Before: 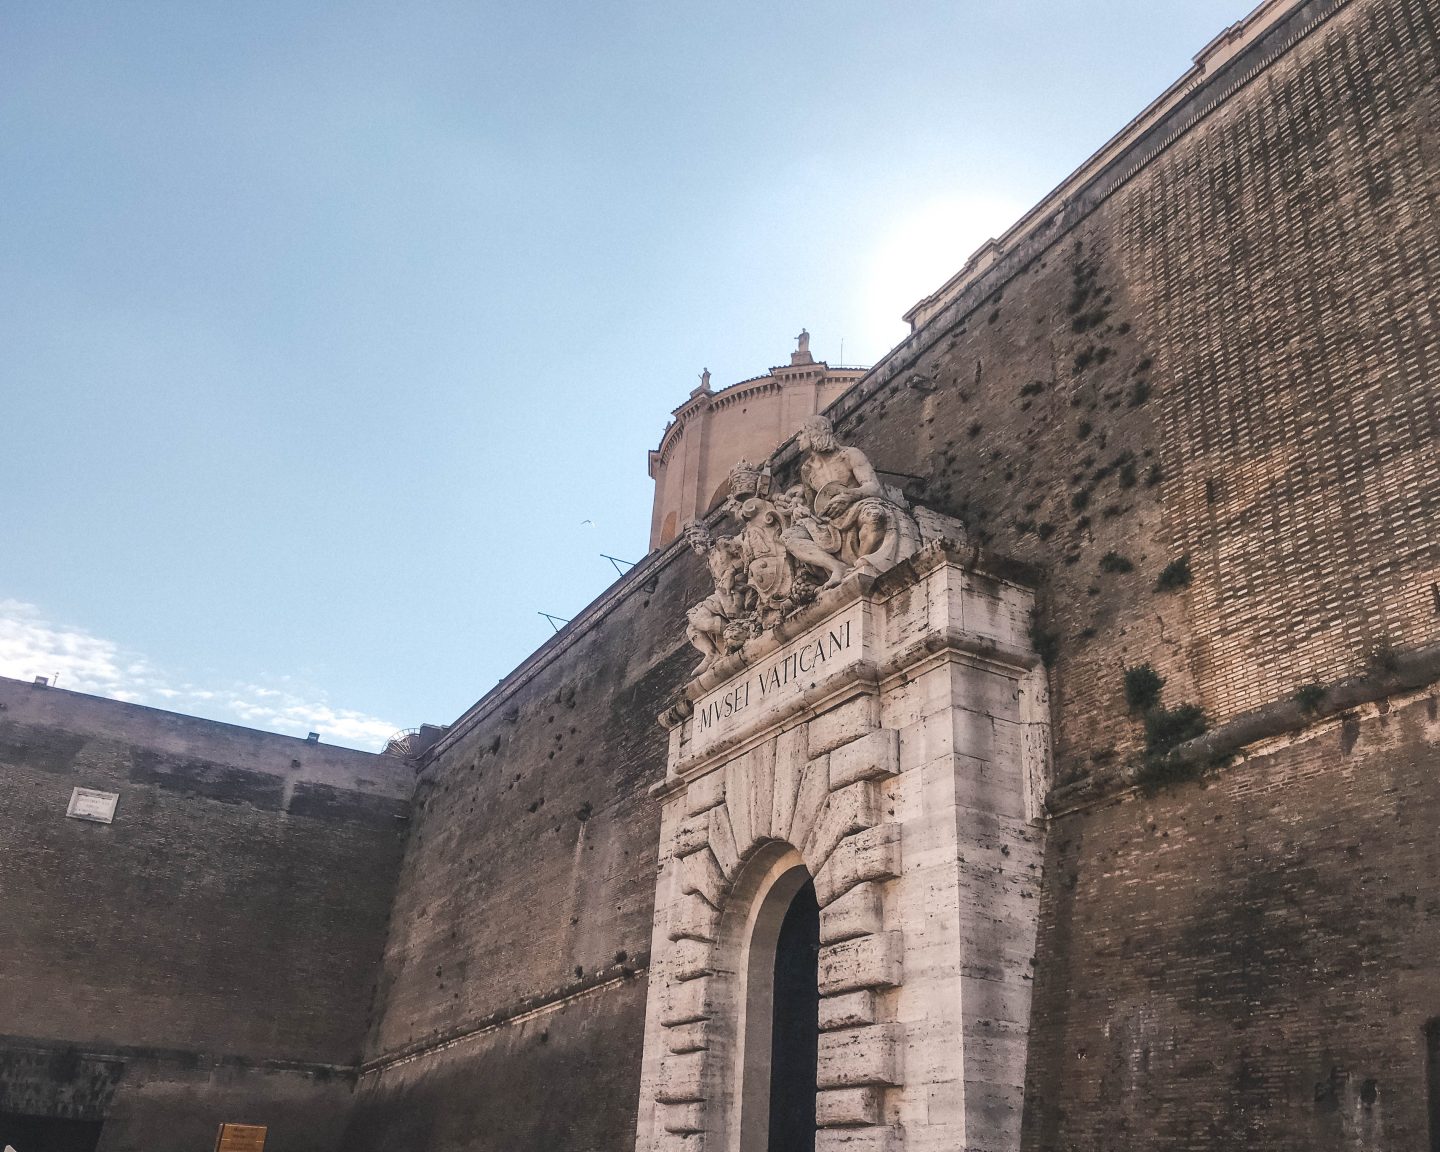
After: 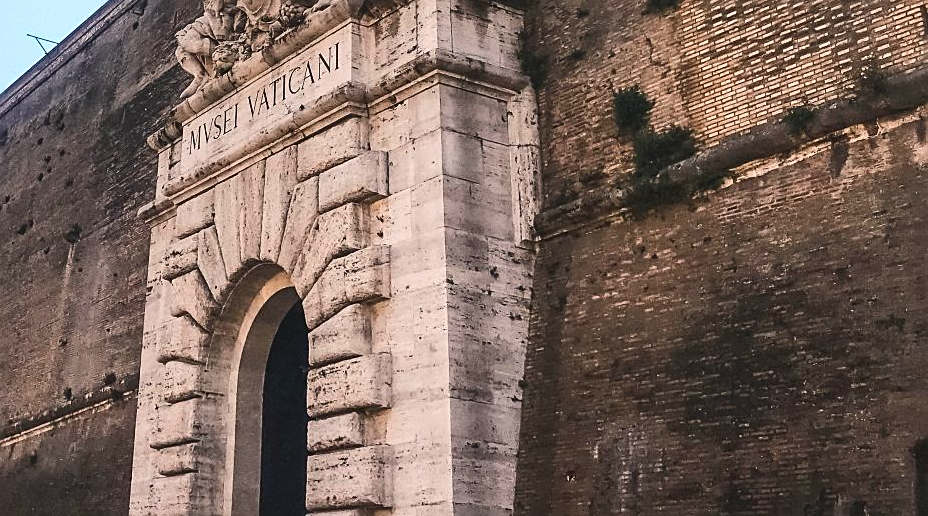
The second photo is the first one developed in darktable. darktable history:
contrast brightness saturation: contrast 0.18, saturation 0.3
sharpen: on, module defaults
crop and rotate: left 35.509%, top 50.238%, bottom 4.934%
